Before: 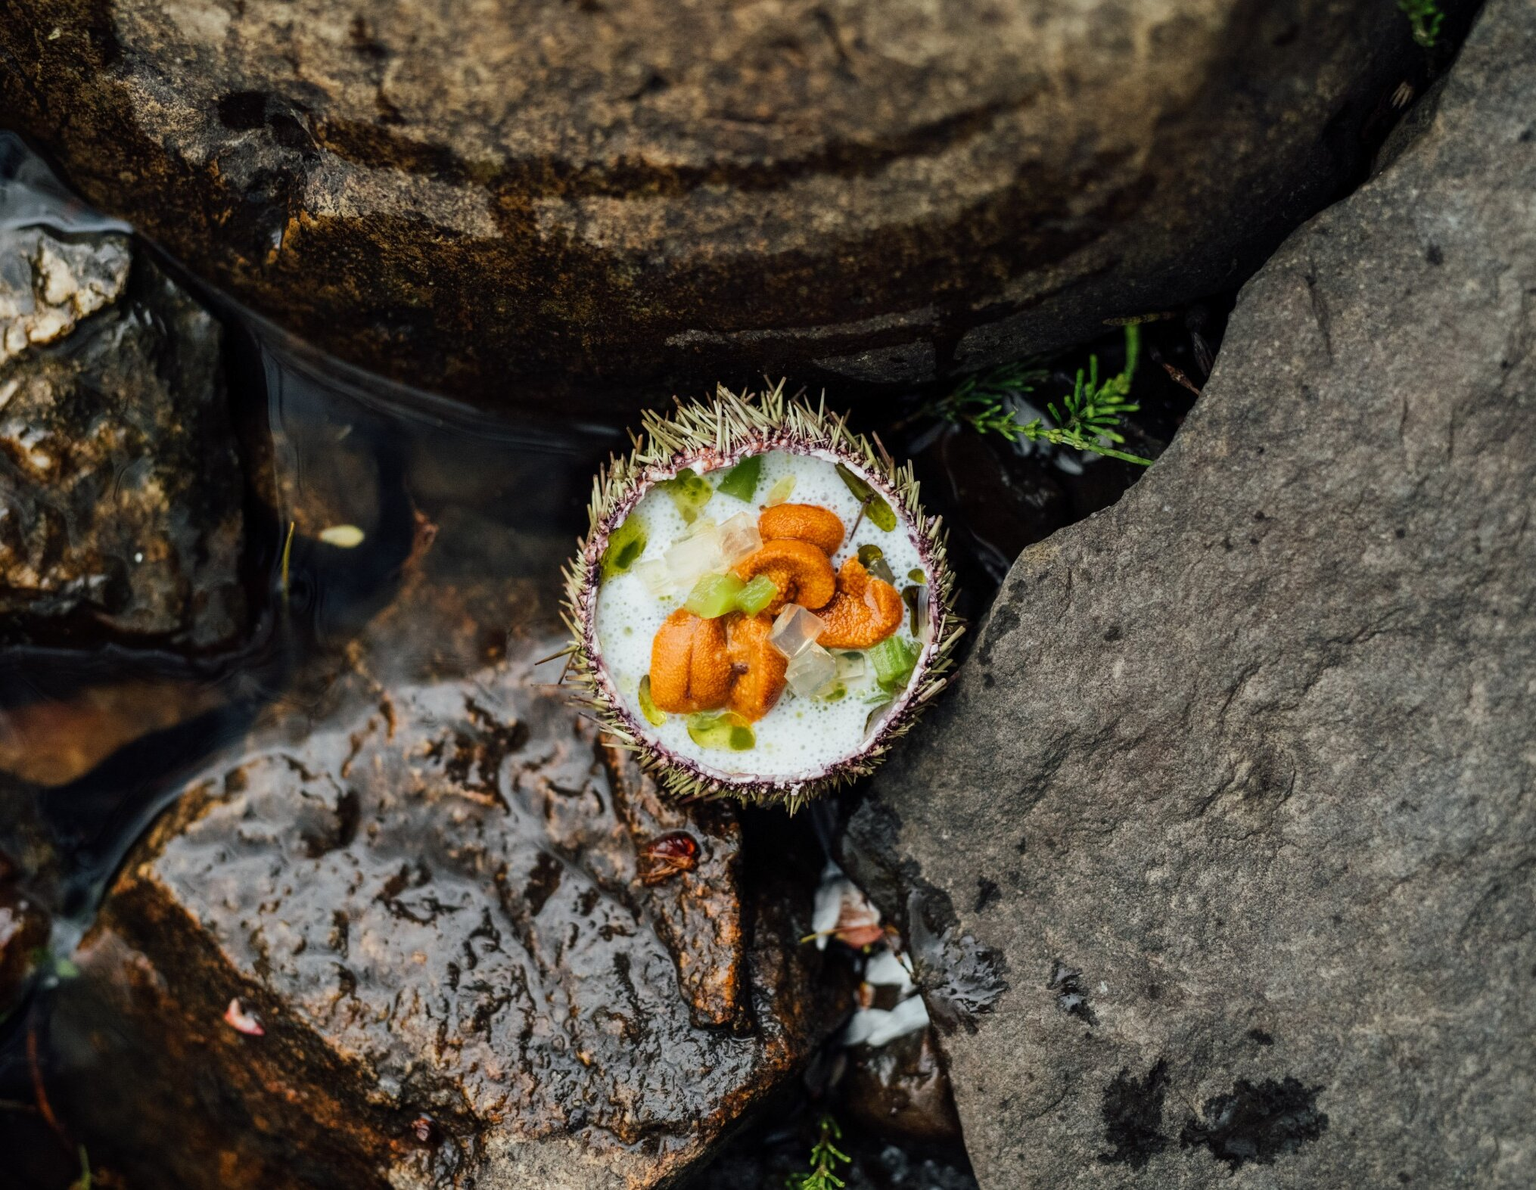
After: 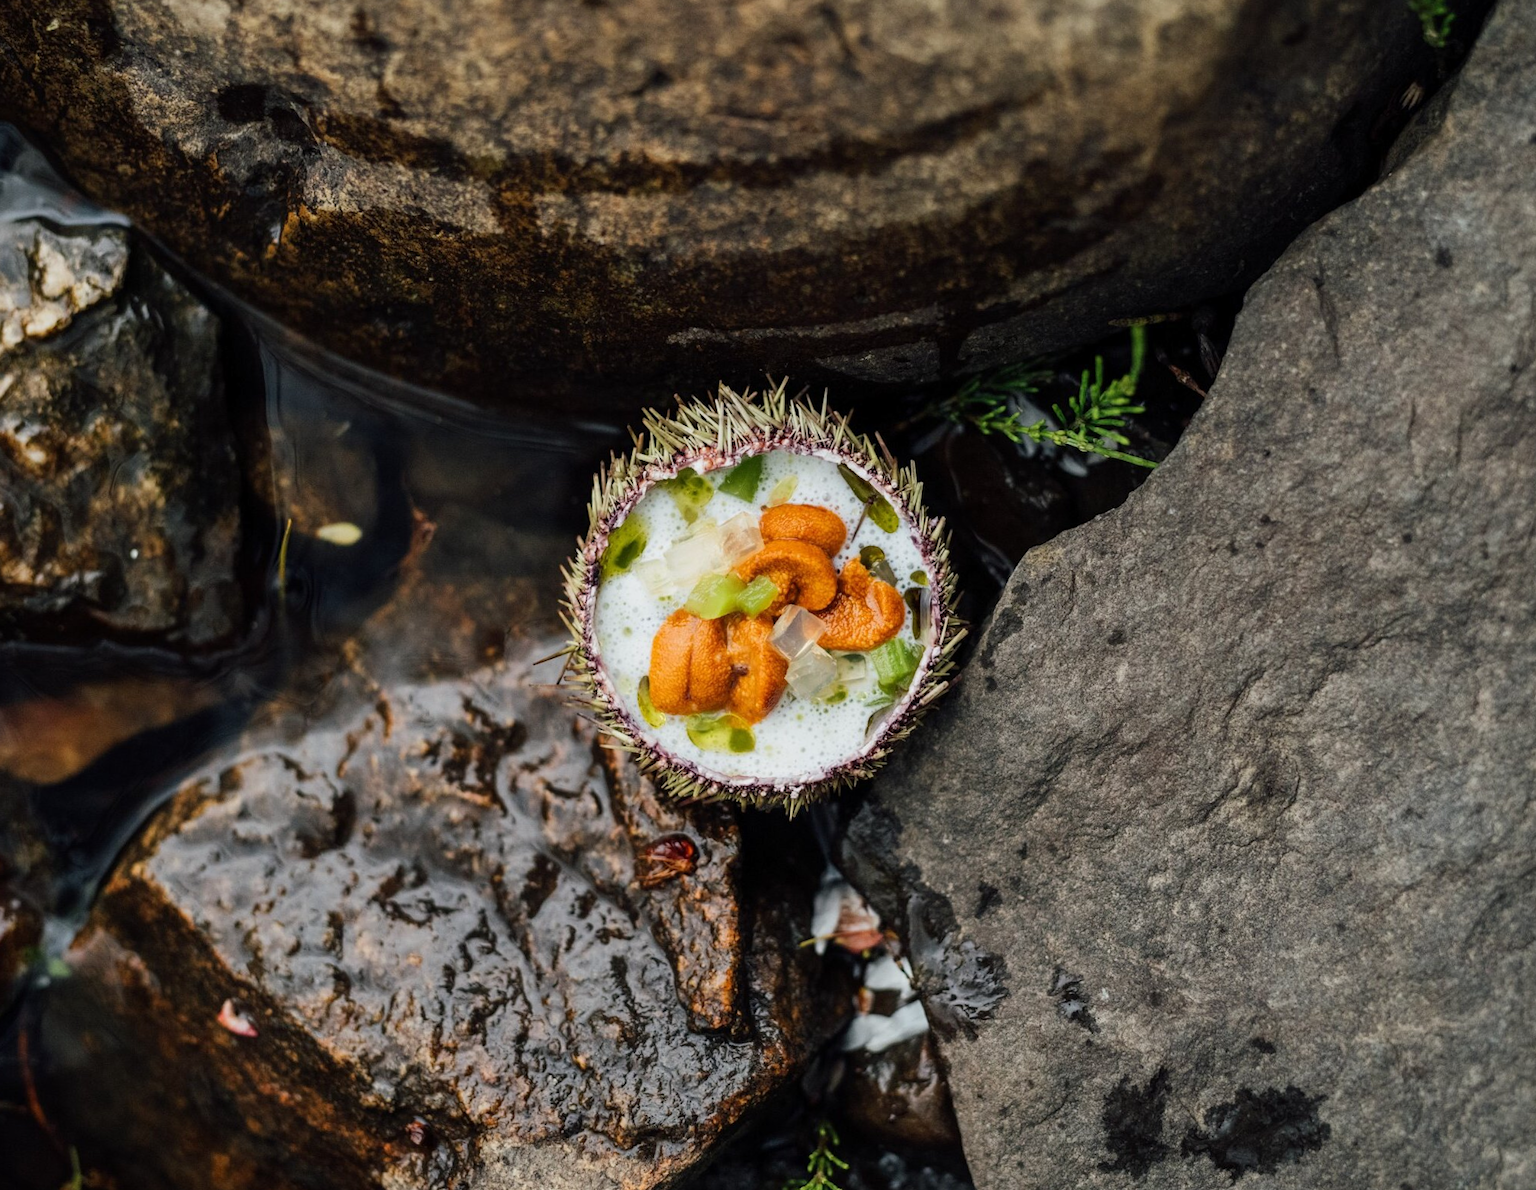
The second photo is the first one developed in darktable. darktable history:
crop and rotate: angle -0.391°
color calibration: gray › normalize channels true, illuminant custom, x 0.345, y 0.36, temperature 5043.24 K, gamut compression 0.027
